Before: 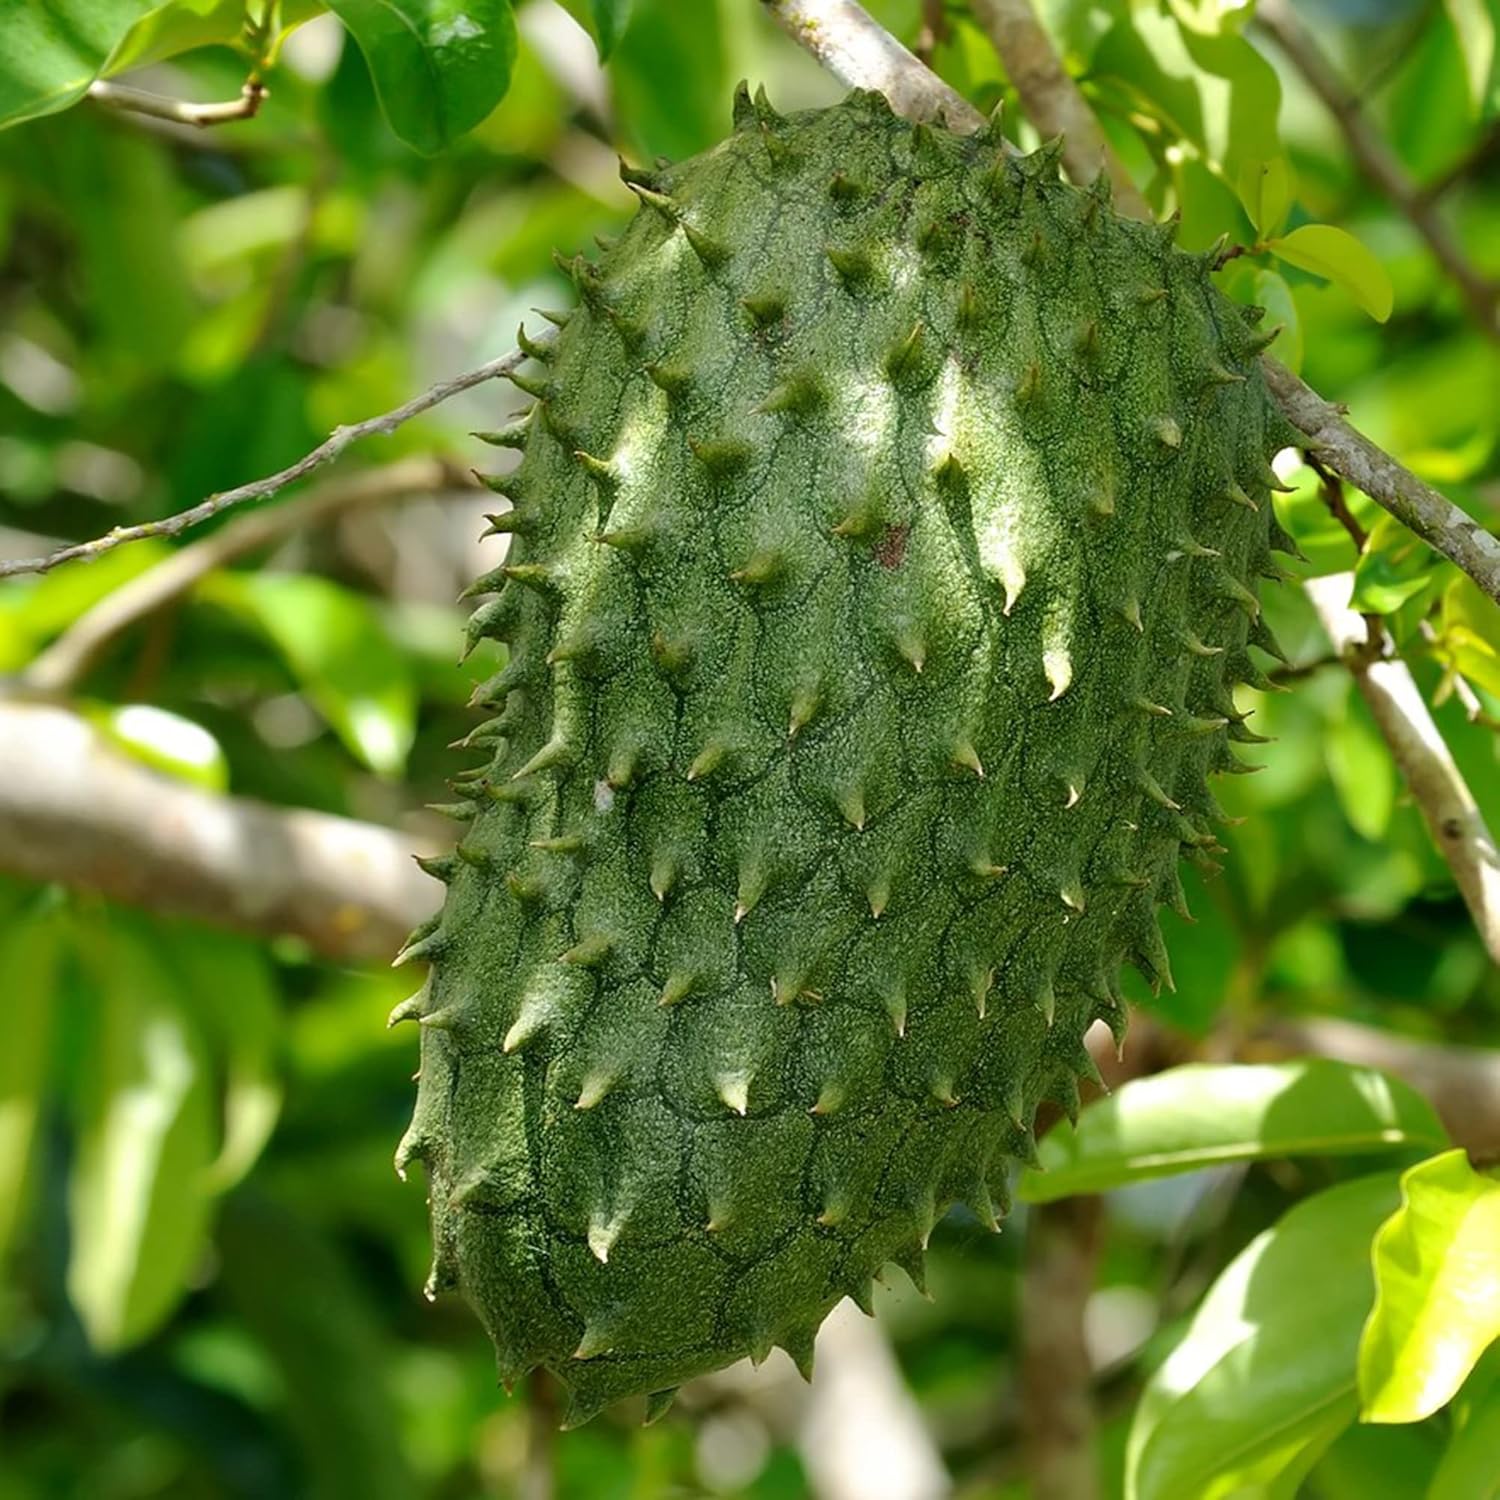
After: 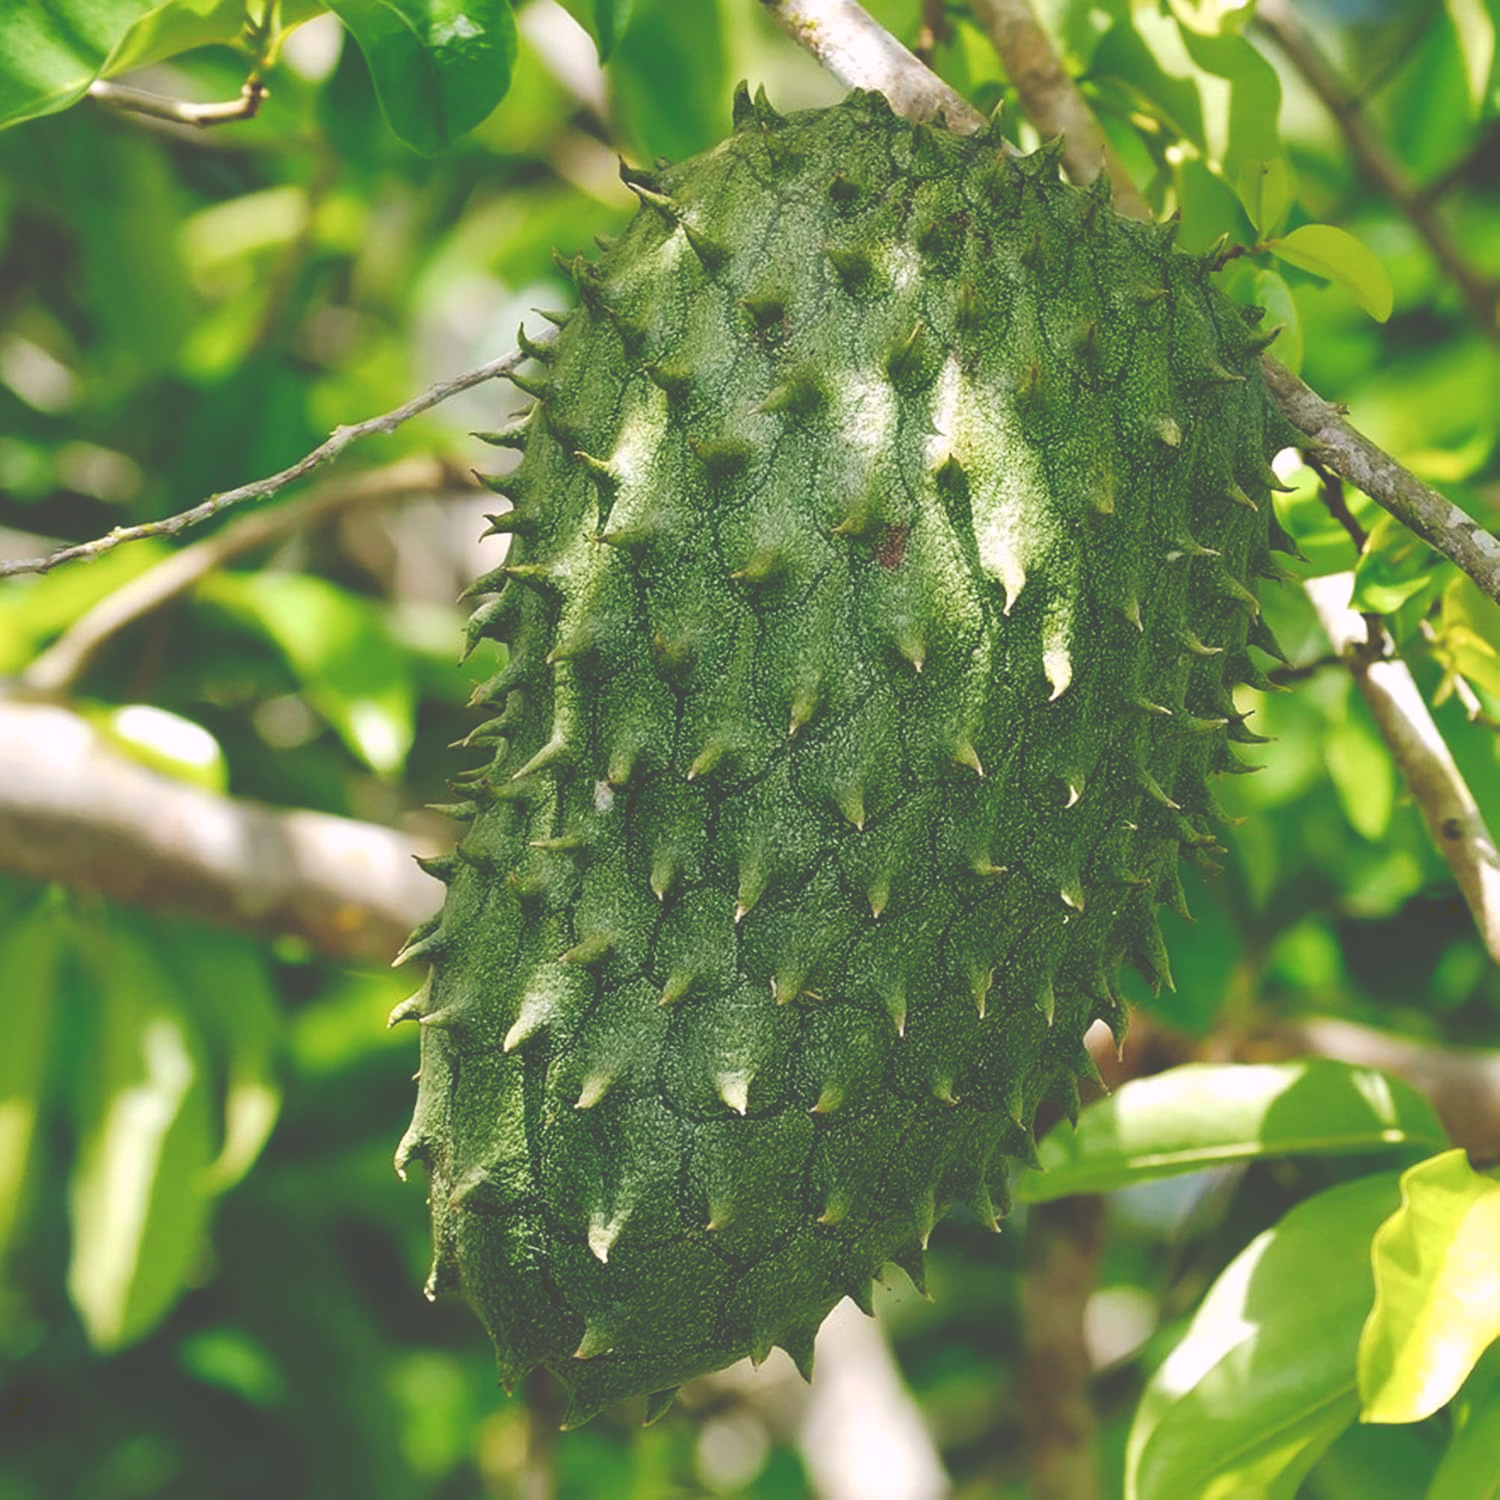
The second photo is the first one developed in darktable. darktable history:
tone curve: curves: ch0 [(0, 0) (0.003, 0.273) (0.011, 0.276) (0.025, 0.276) (0.044, 0.28) (0.069, 0.283) (0.1, 0.288) (0.136, 0.293) (0.177, 0.302) (0.224, 0.321) (0.277, 0.349) (0.335, 0.393) (0.399, 0.448) (0.468, 0.51) (0.543, 0.589) (0.623, 0.677) (0.709, 0.761) (0.801, 0.839) (0.898, 0.909) (1, 1)], preserve colors none
color balance rgb: shadows lift › chroma 1.035%, shadows lift › hue 241.83°, highlights gain › chroma 1.536%, highlights gain › hue 309.76°, perceptual saturation grading › global saturation 20%, perceptual saturation grading › highlights -25.723%, perceptual saturation grading › shadows 25.84%
